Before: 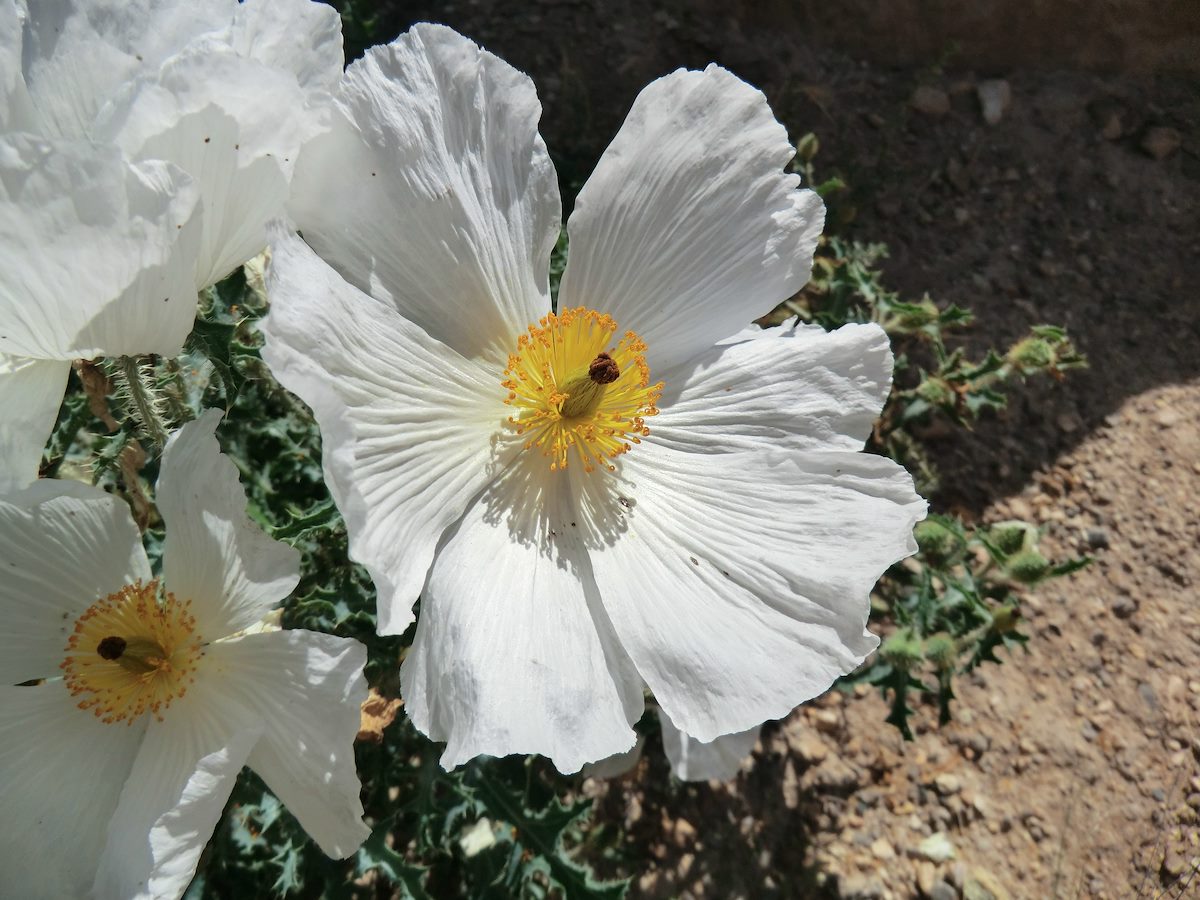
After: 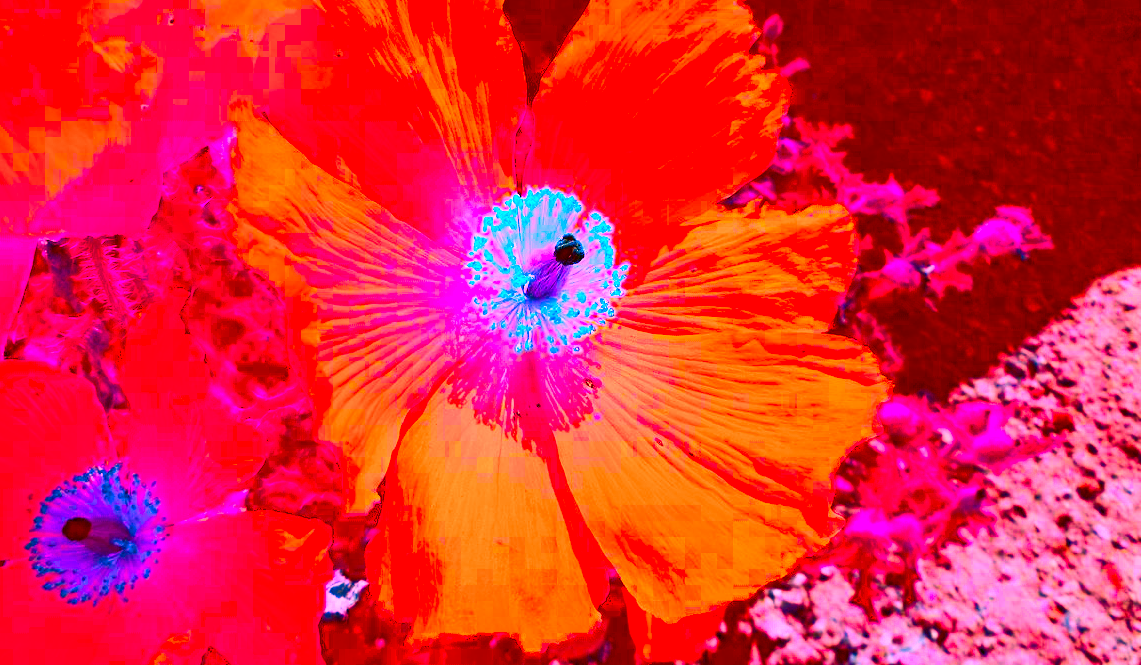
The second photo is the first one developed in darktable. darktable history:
tone equalizer: -8 EV 0.219 EV, -7 EV 0.44 EV, -6 EV 0.441 EV, -5 EV 0.253 EV, -3 EV -0.243 EV, -2 EV -0.389 EV, -1 EV -0.434 EV, +0 EV -0.276 EV, mask exposure compensation -0.488 EV
haze removal: compatibility mode true, adaptive false
contrast brightness saturation: contrast 0.099, brightness -0.257, saturation 0.142
color balance rgb: power › hue 206.78°, global offset › luminance 0.682%, perceptual saturation grading › global saturation 20%, perceptual saturation grading › highlights -14.048%, perceptual saturation grading › shadows 49.867%
color correction: highlights a* -39.18, highlights b* -39.26, shadows a* -39.61, shadows b* -39.83, saturation -2.94
exposure: black level correction 0, exposure 1.2 EV, compensate exposure bias true, compensate highlight preservation false
tone curve: curves: ch0 [(0, 0) (0.051, 0.021) (0.11, 0.069) (0.249, 0.235) (0.452, 0.526) (0.596, 0.713) (0.703, 0.83) (0.851, 0.938) (1, 1)]; ch1 [(0, 0) (0.1, 0.038) (0.318, 0.221) (0.413, 0.325) (0.443, 0.412) (0.483, 0.474) (0.503, 0.501) (0.516, 0.517) (0.548, 0.568) (0.569, 0.599) (0.594, 0.634) (0.666, 0.701) (1, 1)]; ch2 [(0, 0) (0.453, 0.435) (0.479, 0.476) (0.504, 0.5) (0.529, 0.537) (0.556, 0.583) (0.584, 0.618) (0.824, 0.815) (1, 1)], color space Lab, independent channels, preserve colors none
crop and rotate: left 2.935%, top 13.291%, right 1.907%, bottom 12.721%
